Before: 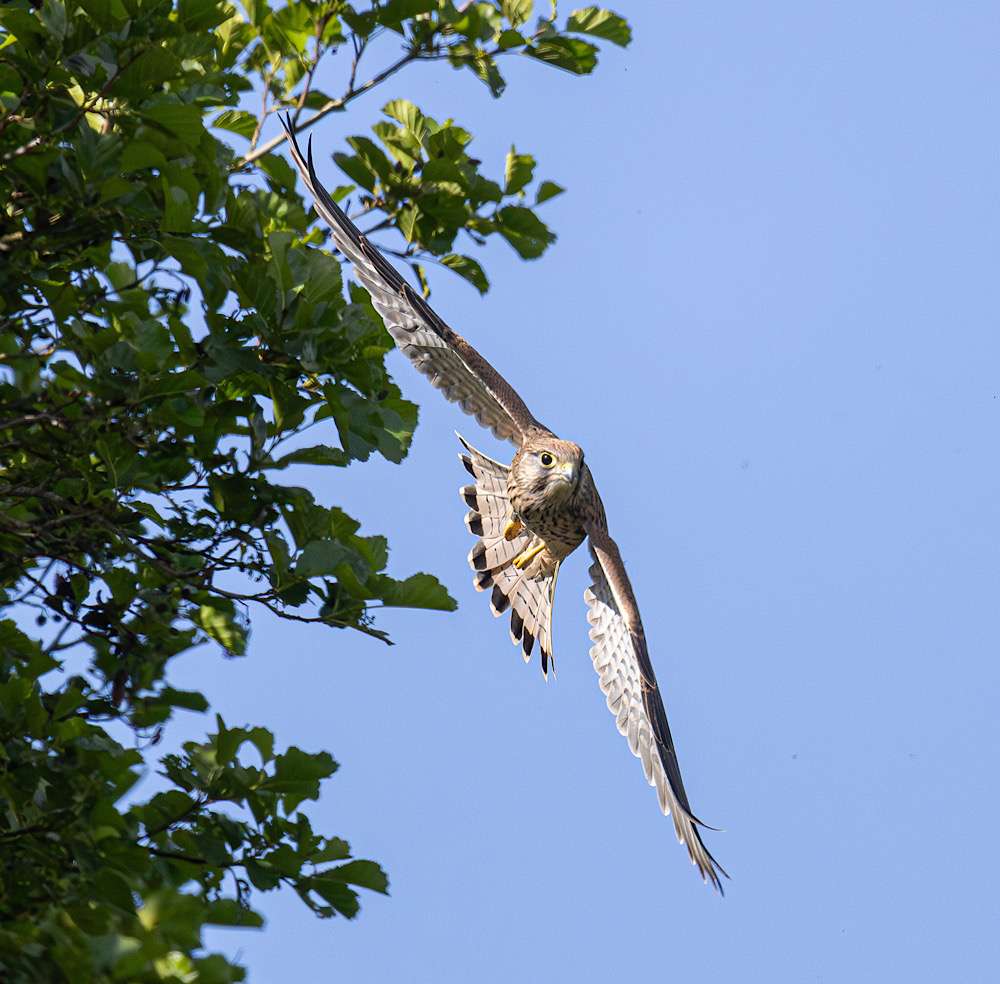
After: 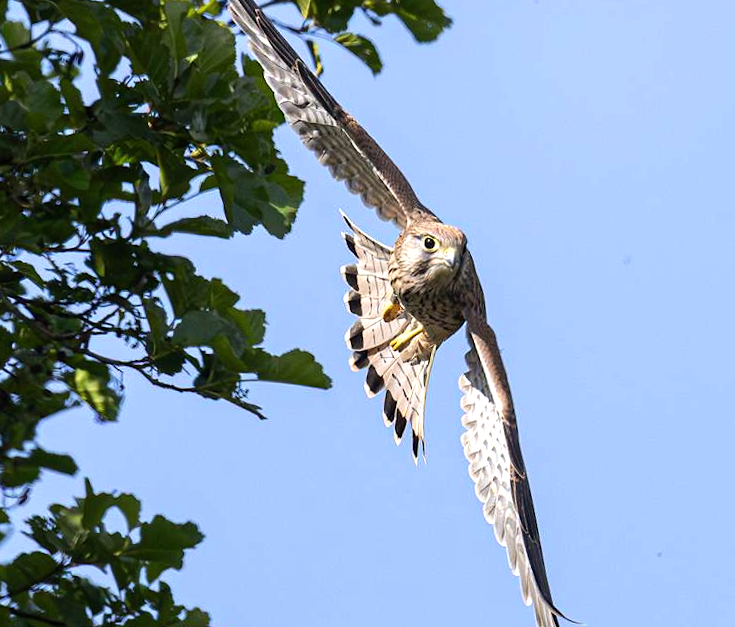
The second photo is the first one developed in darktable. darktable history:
tone equalizer: -8 EV -0.417 EV, -7 EV -0.389 EV, -6 EV -0.333 EV, -5 EV -0.222 EV, -3 EV 0.222 EV, -2 EV 0.333 EV, -1 EV 0.389 EV, +0 EV 0.417 EV, edges refinement/feathering 500, mask exposure compensation -1.57 EV, preserve details no
crop and rotate: angle -3.37°, left 9.79%, top 20.73%, right 12.42%, bottom 11.82%
